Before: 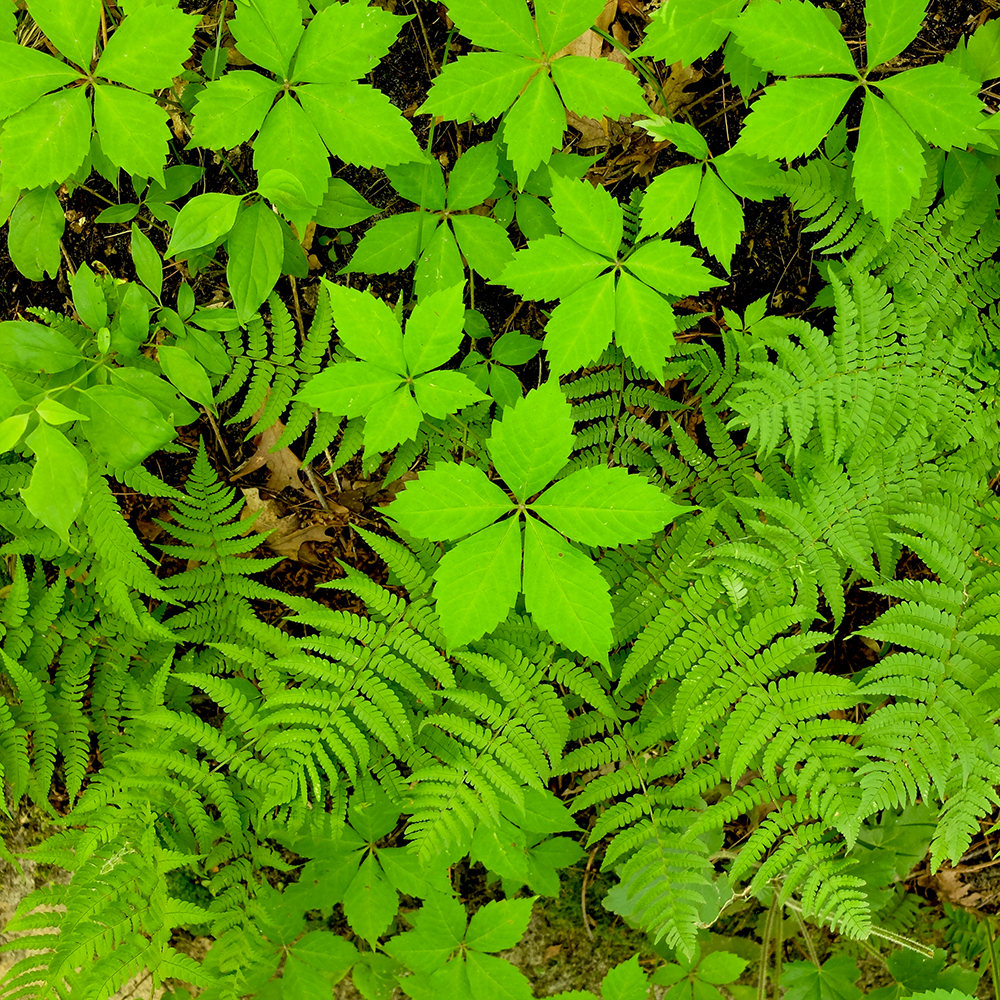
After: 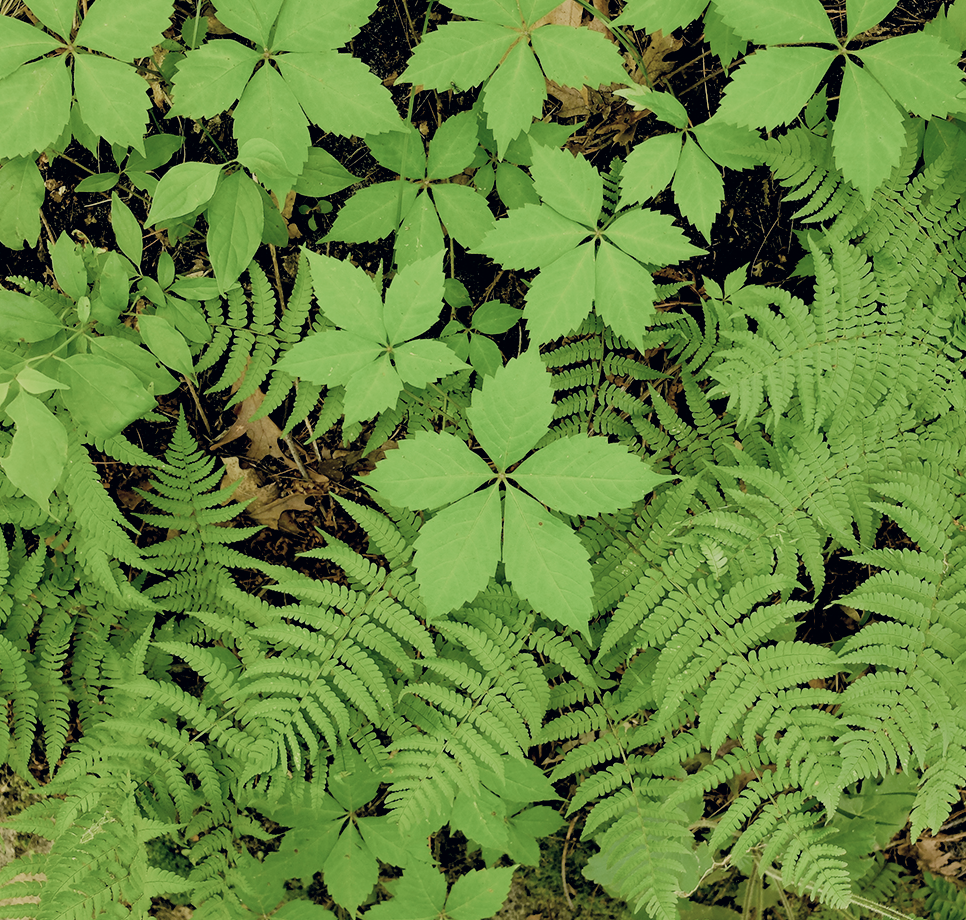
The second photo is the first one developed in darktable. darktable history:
crop: left 2.094%, top 3.102%, right 1.235%, bottom 4.892%
filmic rgb: black relative exposure -7.65 EV, white relative exposure 4.56 EV, hardness 3.61, add noise in highlights 0.001, color science v3 (2019), use custom middle-gray values true, contrast in highlights soft
color correction: highlights a* 2.84, highlights b* 5.01, shadows a* -1.72, shadows b* -4.83, saturation 0.765
